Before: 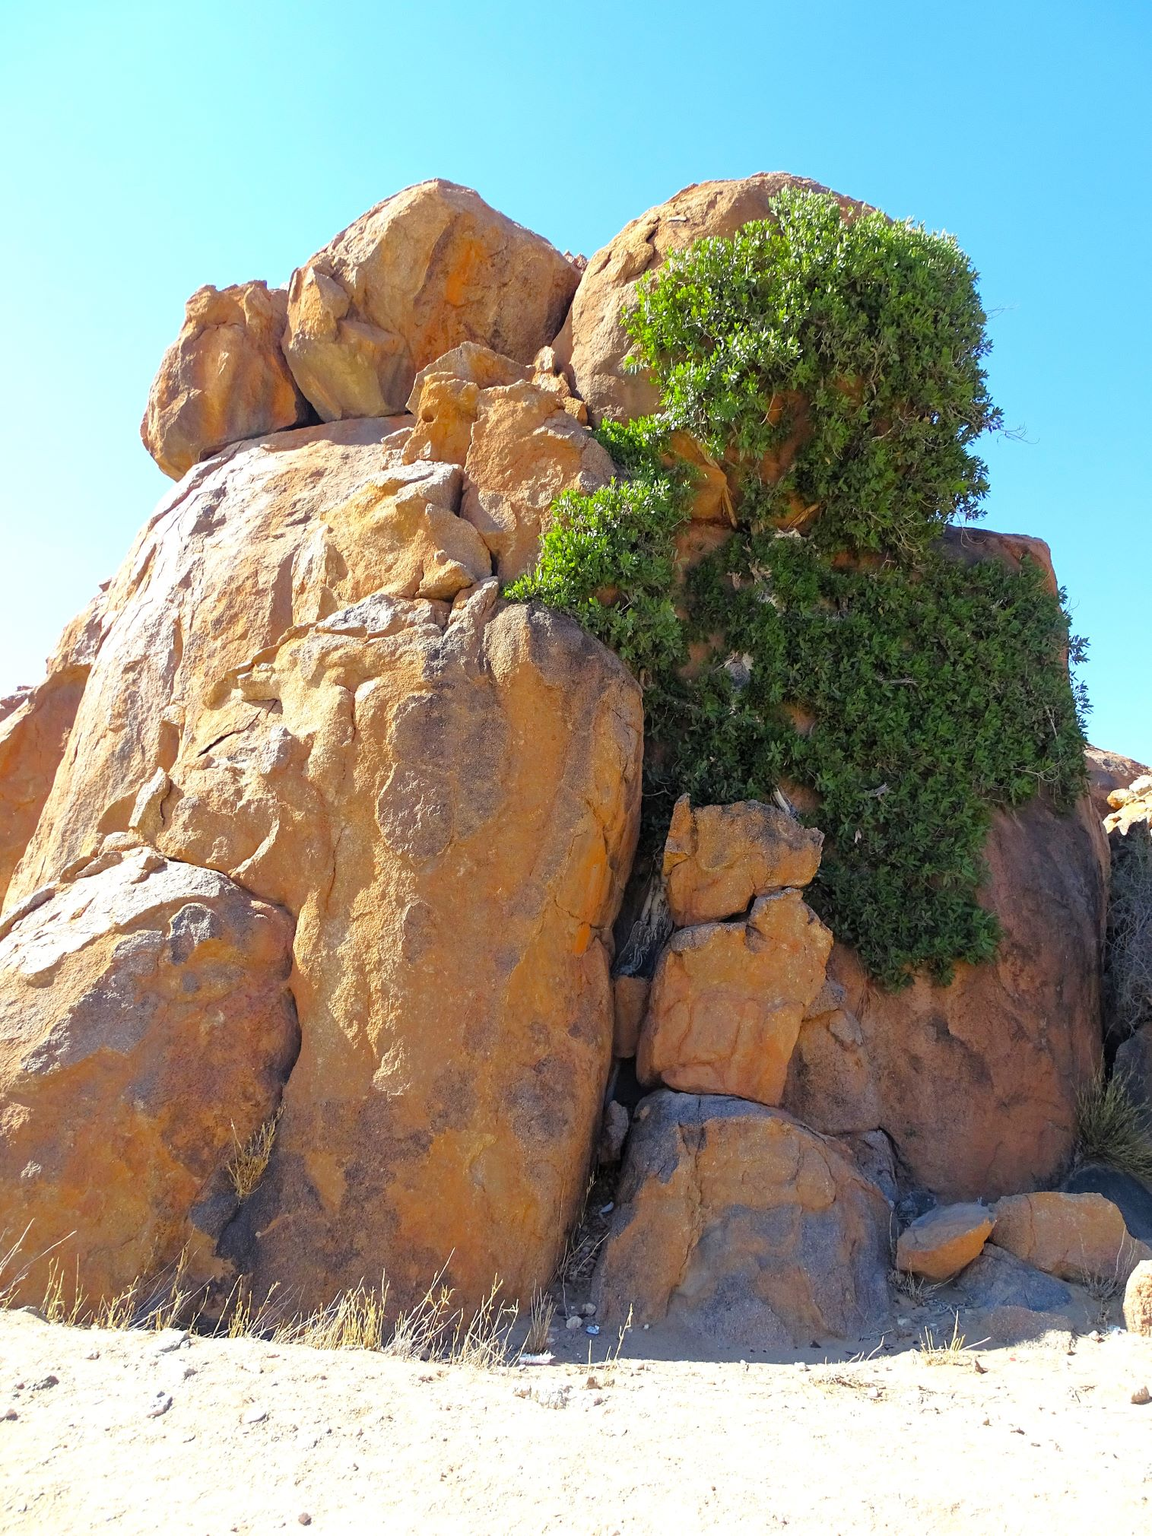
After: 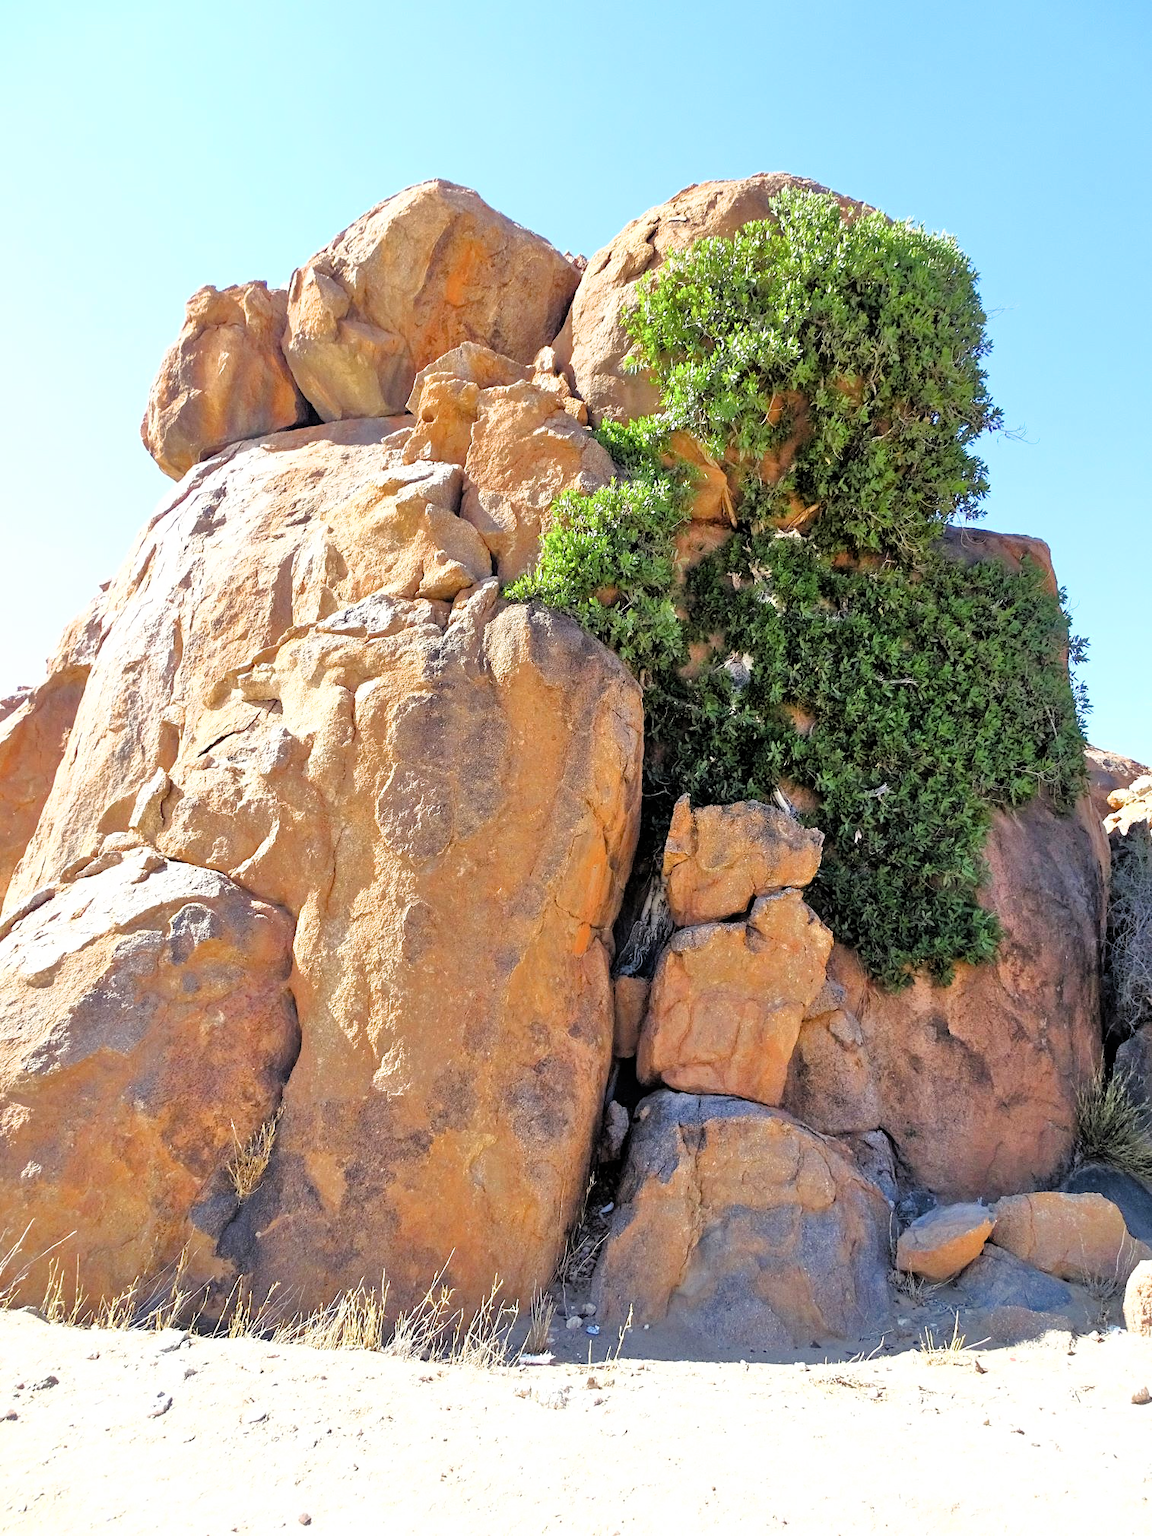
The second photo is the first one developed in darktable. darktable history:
filmic rgb: black relative exposure -6.4 EV, white relative exposure 2.42 EV, threshold 2.95 EV, structure ↔ texture 99.04%, target white luminance 99.86%, hardness 5.28, latitude 0.429%, contrast 1.437, highlights saturation mix 2.15%, enable highlight reconstruction true
tone equalizer: -7 EV 0.157 EV, -6 EV 0.577 EV, -5 EV 1.11 EV, -4 EV 1.31 EV, -3 EV 1.16 EV, -2 EV 0.6 EV, -1 EV 0.161 EV
